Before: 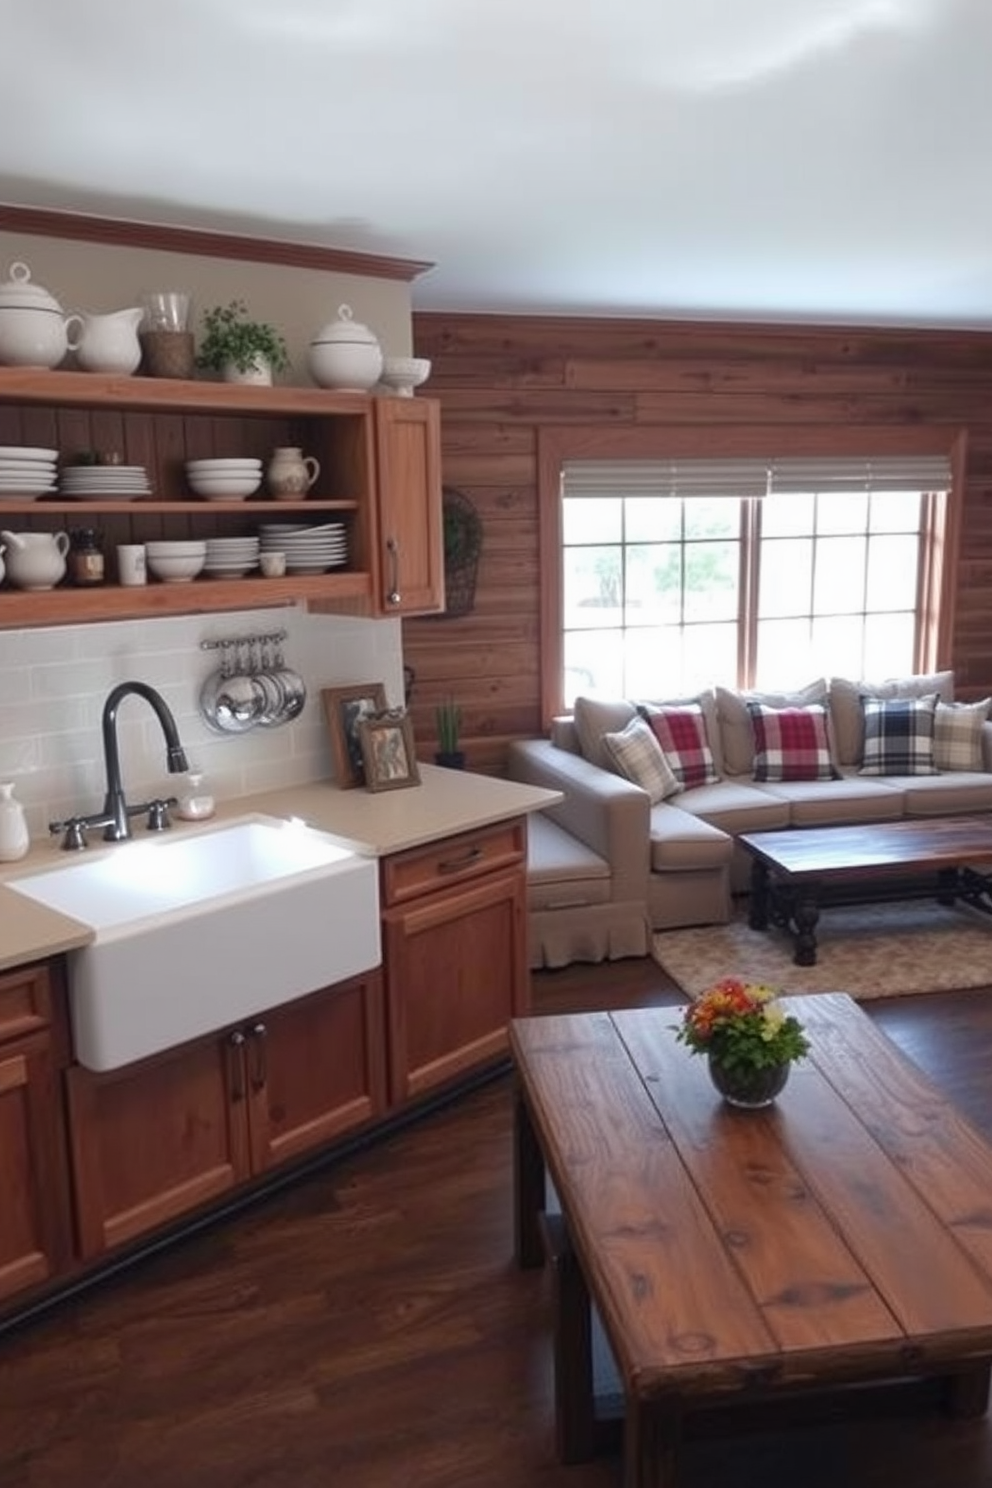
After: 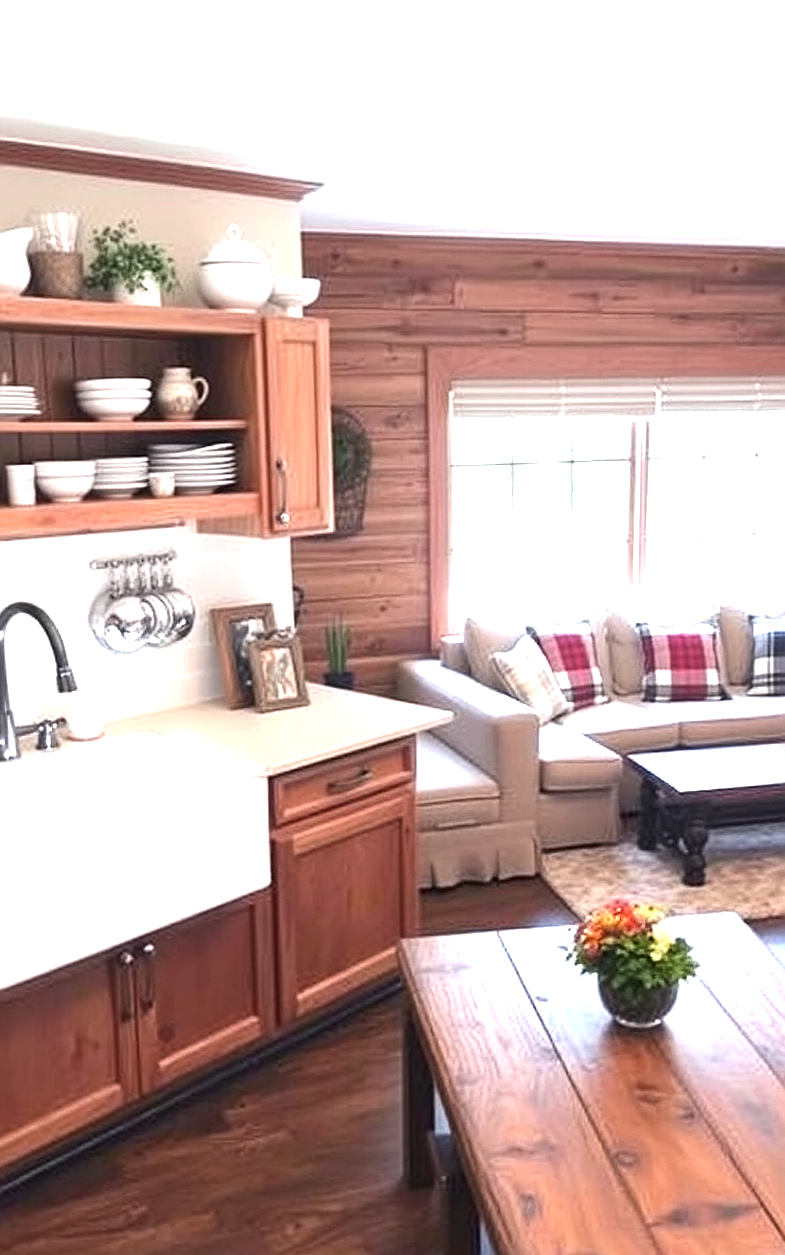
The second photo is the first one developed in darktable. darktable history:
tone equalizer: -8 EV -0.445 EV, -7 EV -0.418 EV, -6 EV -0.345 EV, -5 EV -0.241 EV, -3 EV 0.19 EV, -2 EV 0.337 EV, -1 EV 0.4 EV, +0 EV 0.397 EV, edges refinement/feathering 500, mask exposure compensation -1.57 EV, preserve details no
crop: left 11.246%, top 5.381%, right 9.603%, bottom 10.237%
exposure: black level correction 0, exposure 1.466 EV, compensate highlight preservation false
sharpen: on, module defaults
